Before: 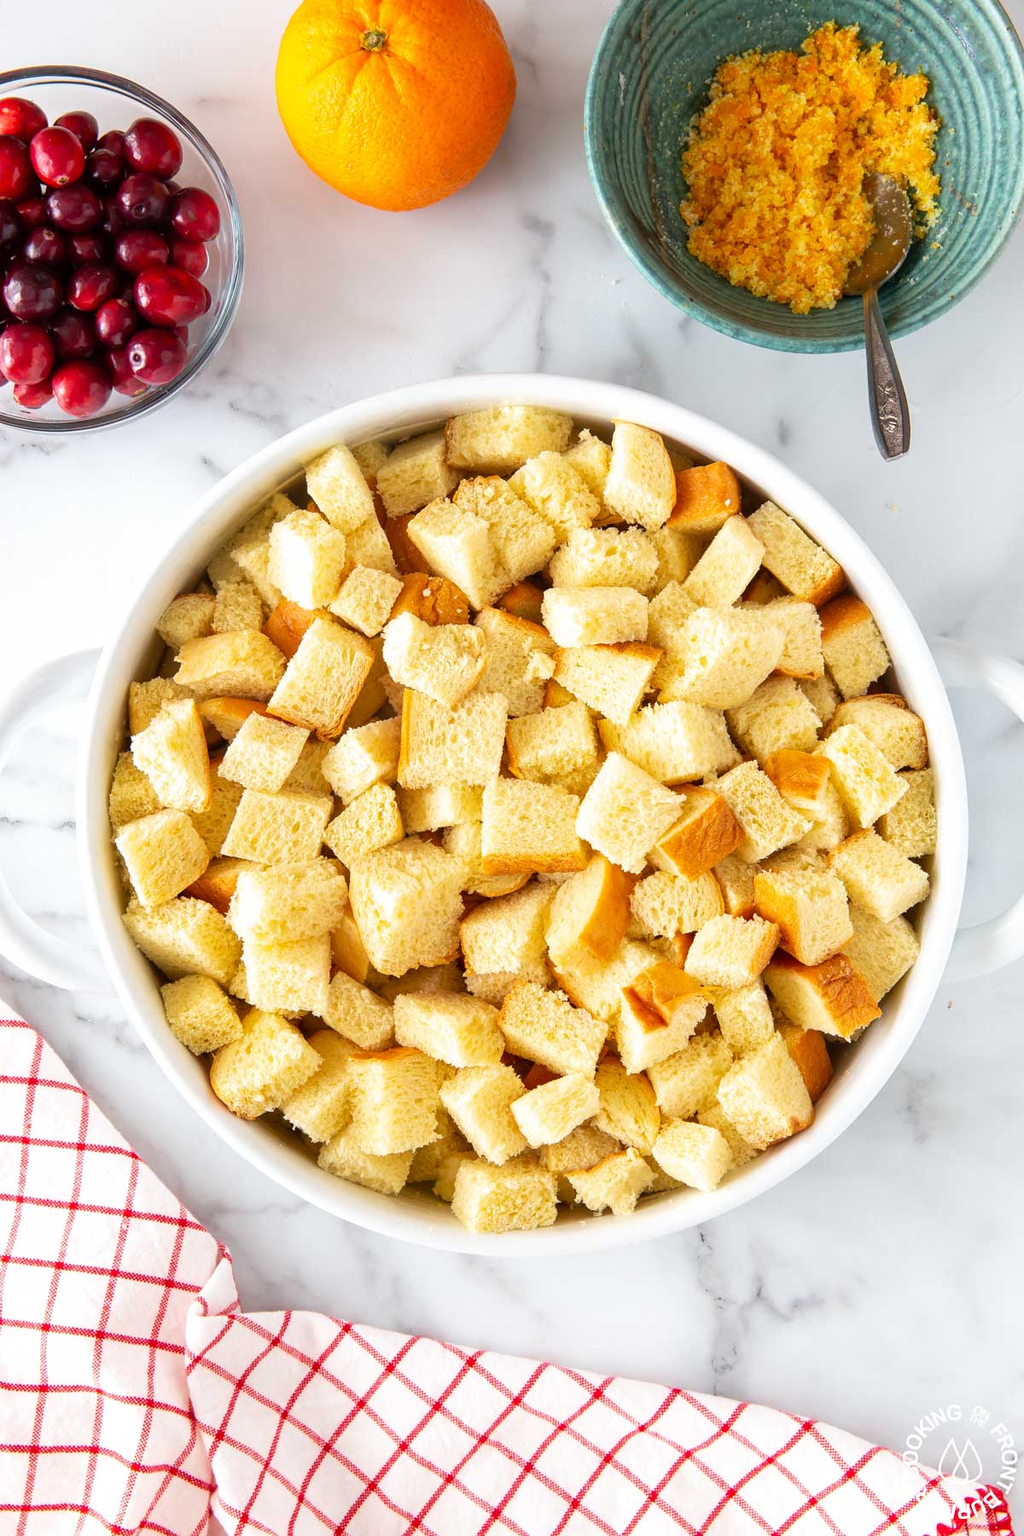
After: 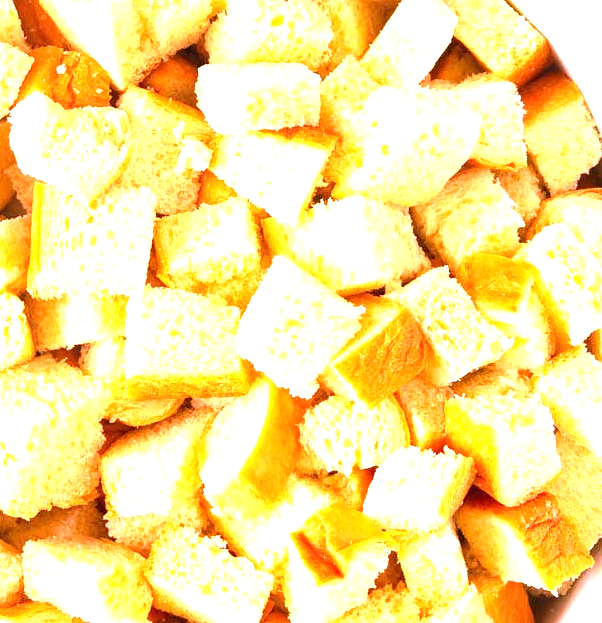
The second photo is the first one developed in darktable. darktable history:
exposure: black level correction 0, exposure 1.173 EV, compensate exposure bias true, compensate highlight preservation false
crop: left 36.607%, top 34.735%, right 13.146%, bottom 30.611%
white balance: red 1.188, blue 1.11
tone equalizer: on, module defaults
